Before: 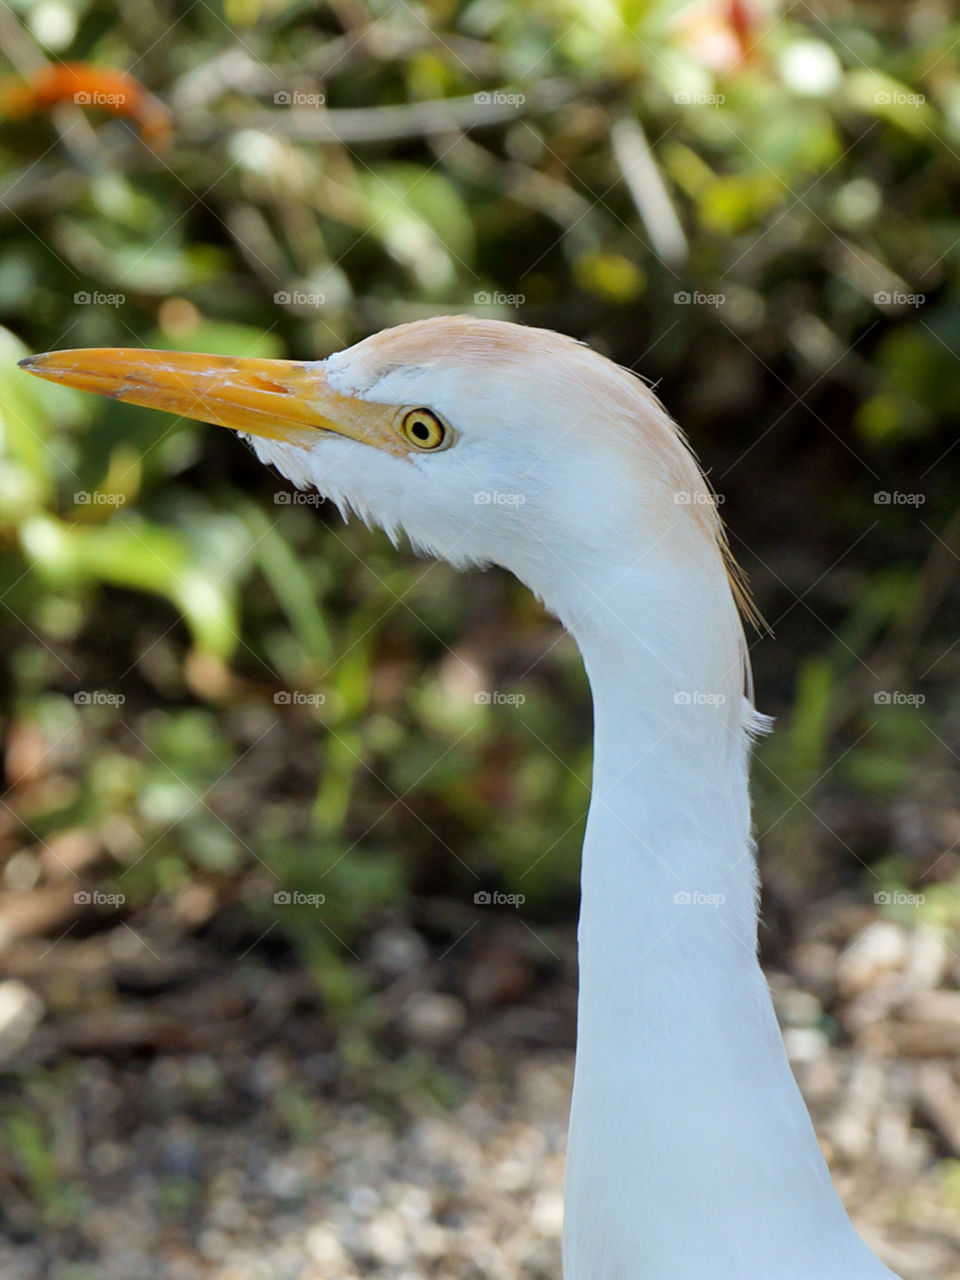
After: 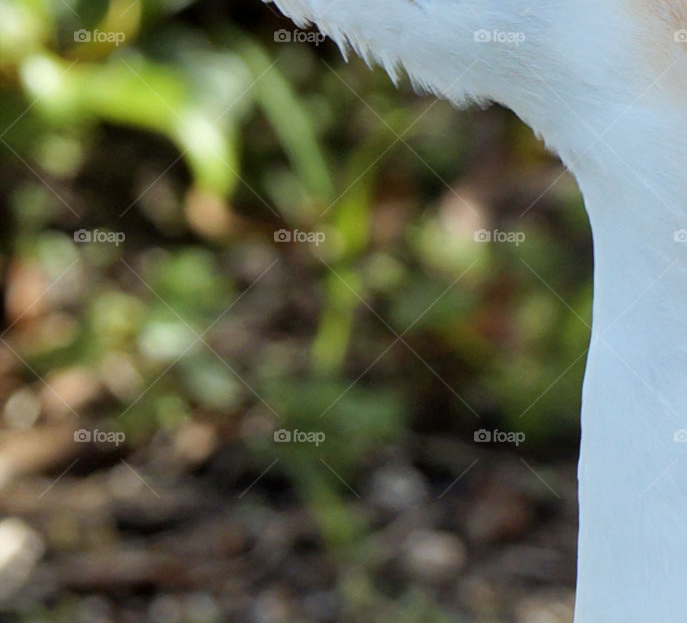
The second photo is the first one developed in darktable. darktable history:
haze removal: strength 0.014, distance 0.249, compatibility mode true, adaptive false
crop: top 36.133%, right 28.418%, bottom 15.181%
